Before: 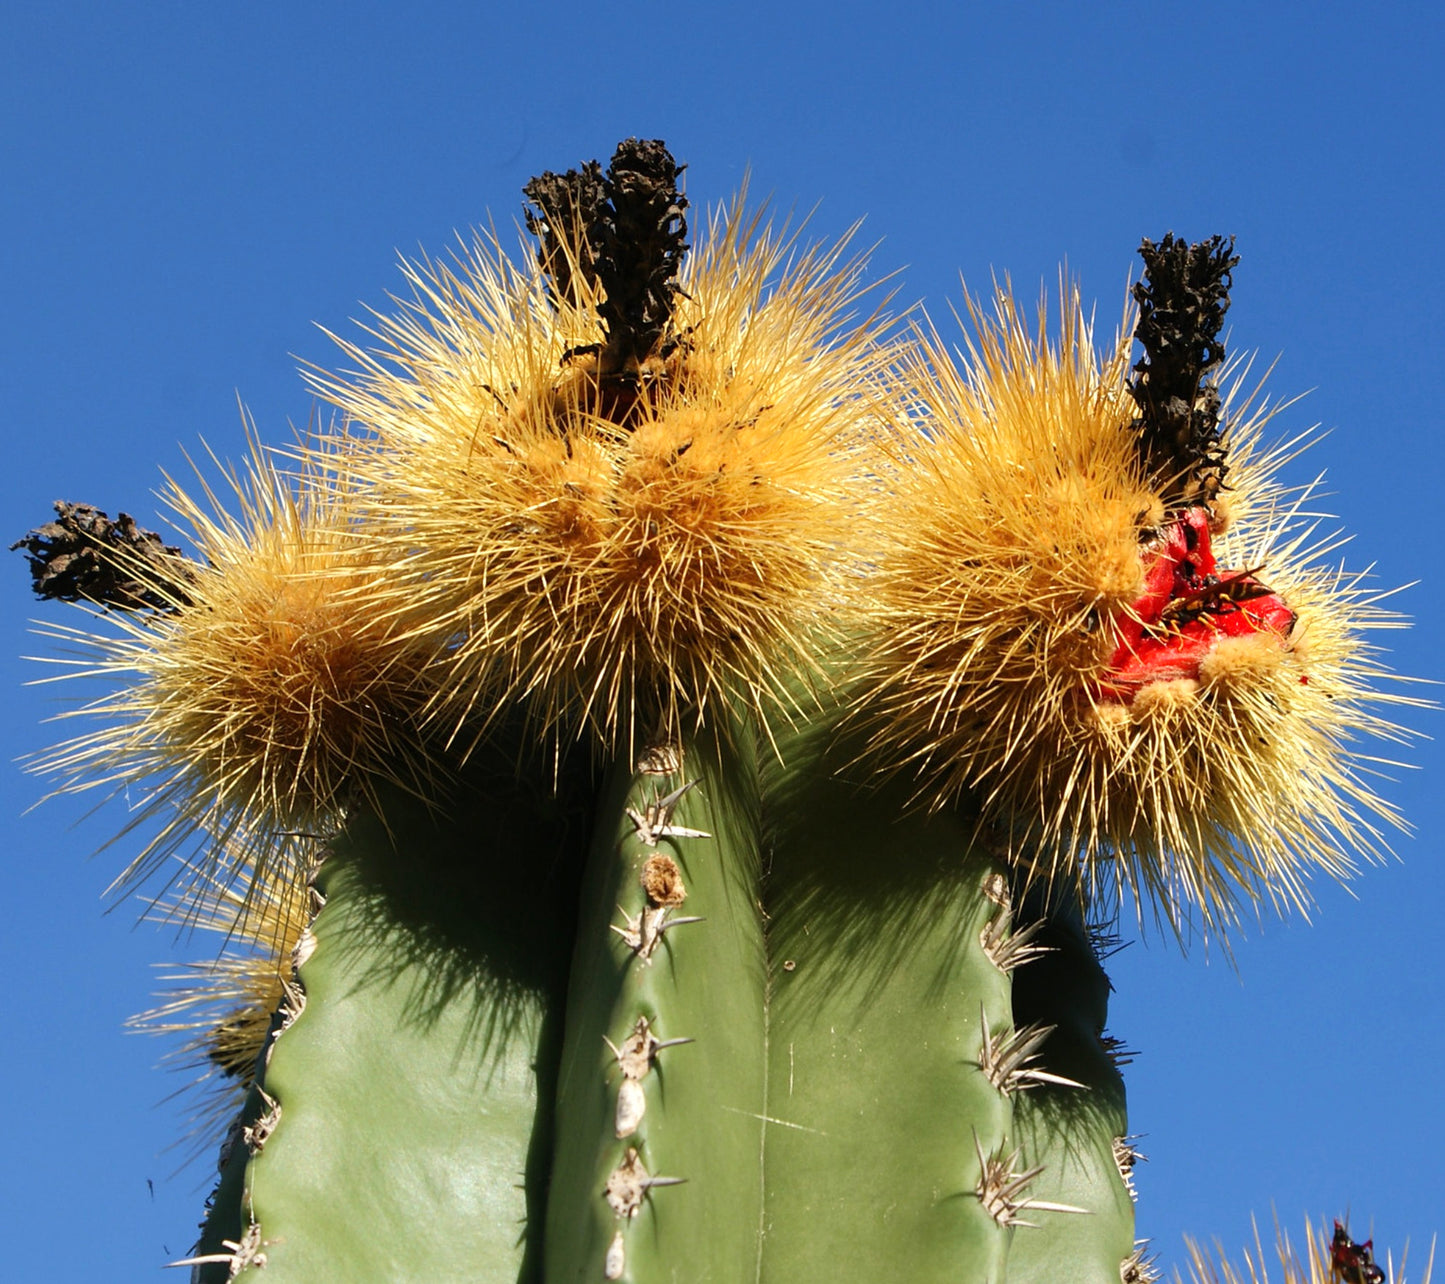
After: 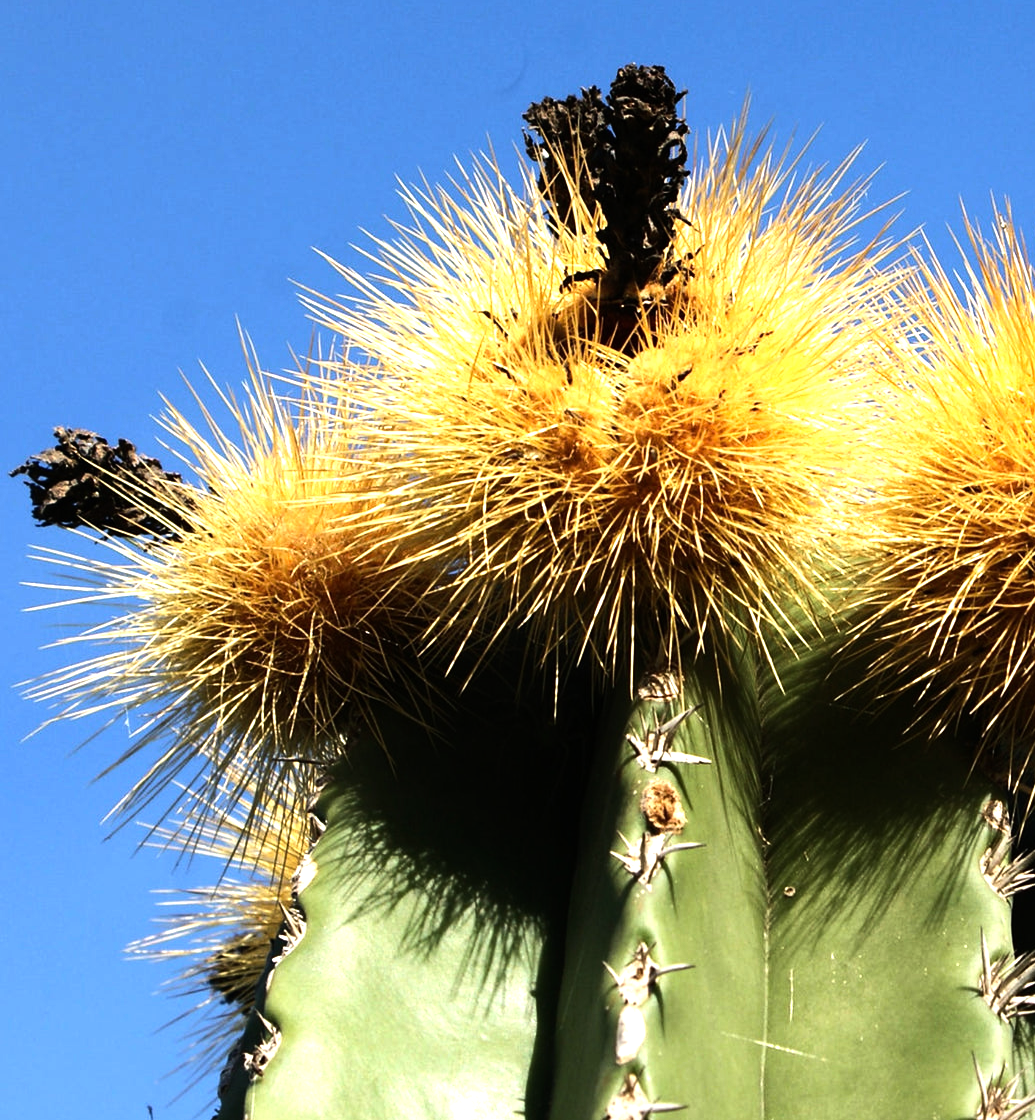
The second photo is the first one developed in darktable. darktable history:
crop: top 5.803%, right 27.864%, bottom 5.804%
tone equalizer: -8 EV -1.08 EV, -7 EV -1.01 EV, -6 EV -0.867 EV, -5 EV -0.578 EV, -3 EV 0.578 EV, -2 EV 0.867 EV, -1 EV 1.01 EV, +0 EV 1.08 EV, edges refinement/feathering 500, mask exposure compensation -1.57 EV, preserve details no
